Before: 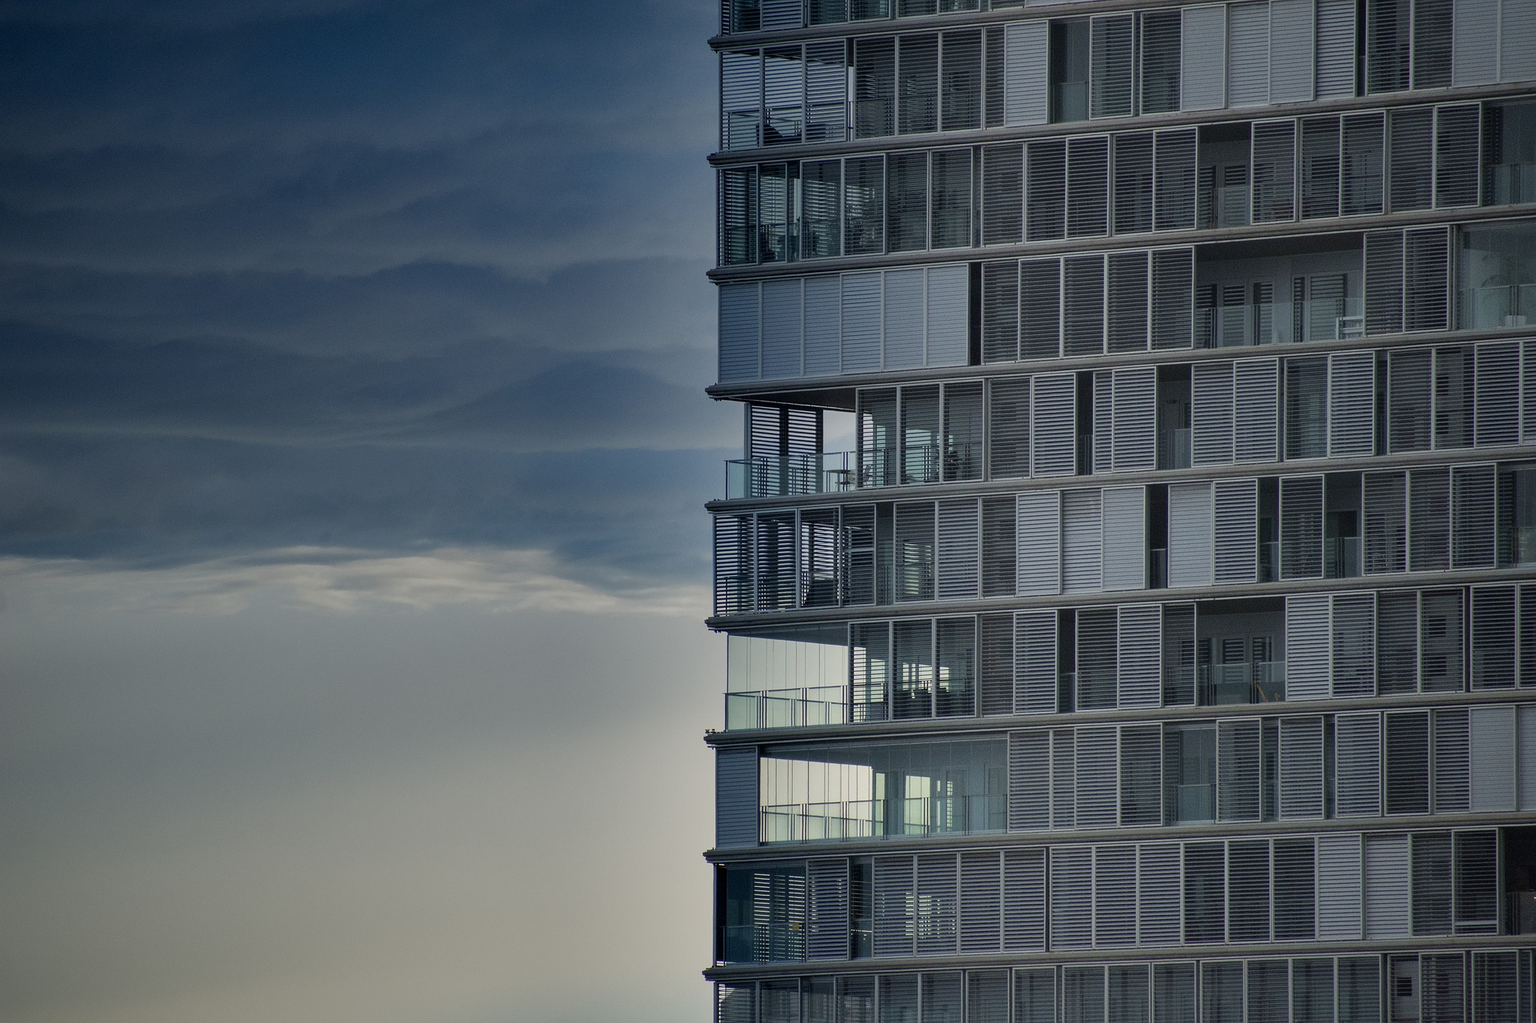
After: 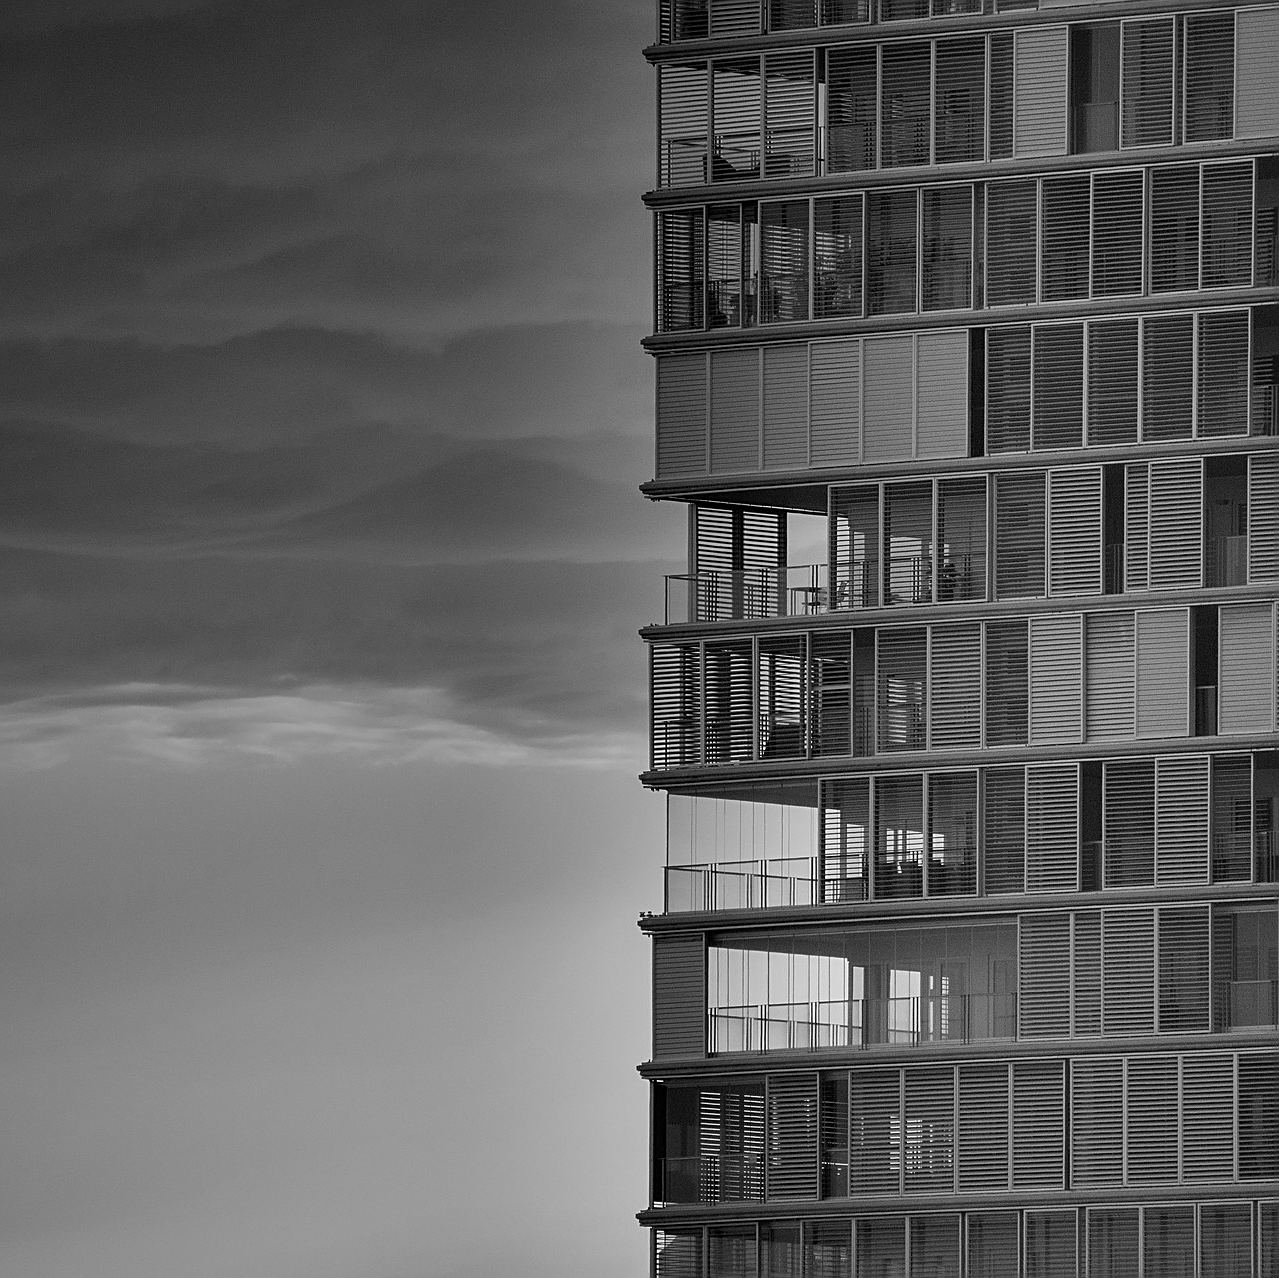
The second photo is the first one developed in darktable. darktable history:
monochrome: on, module defaults
sharpen: on, module defaults
crop and rotate: left 12.648%, right 20.685%
